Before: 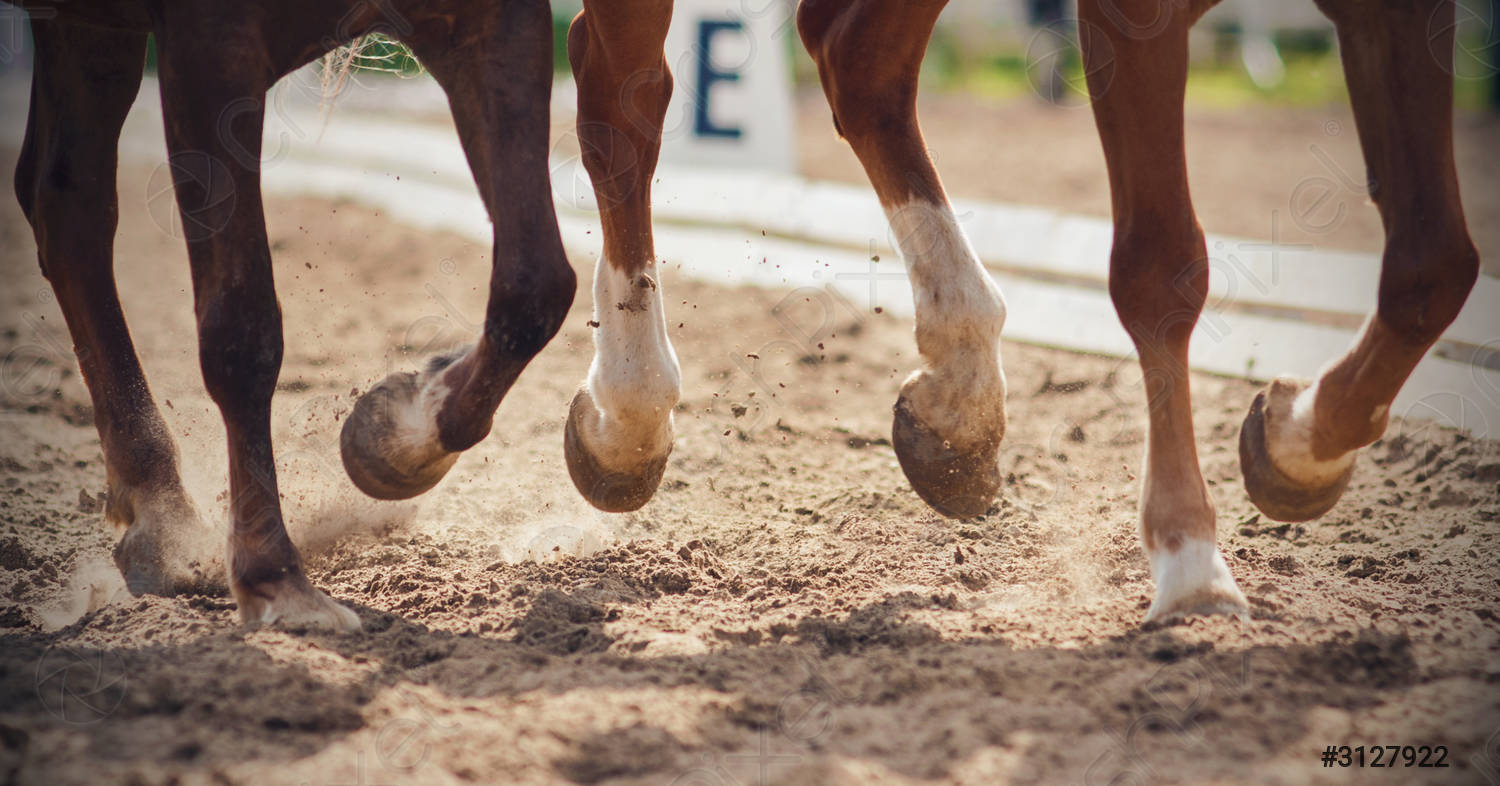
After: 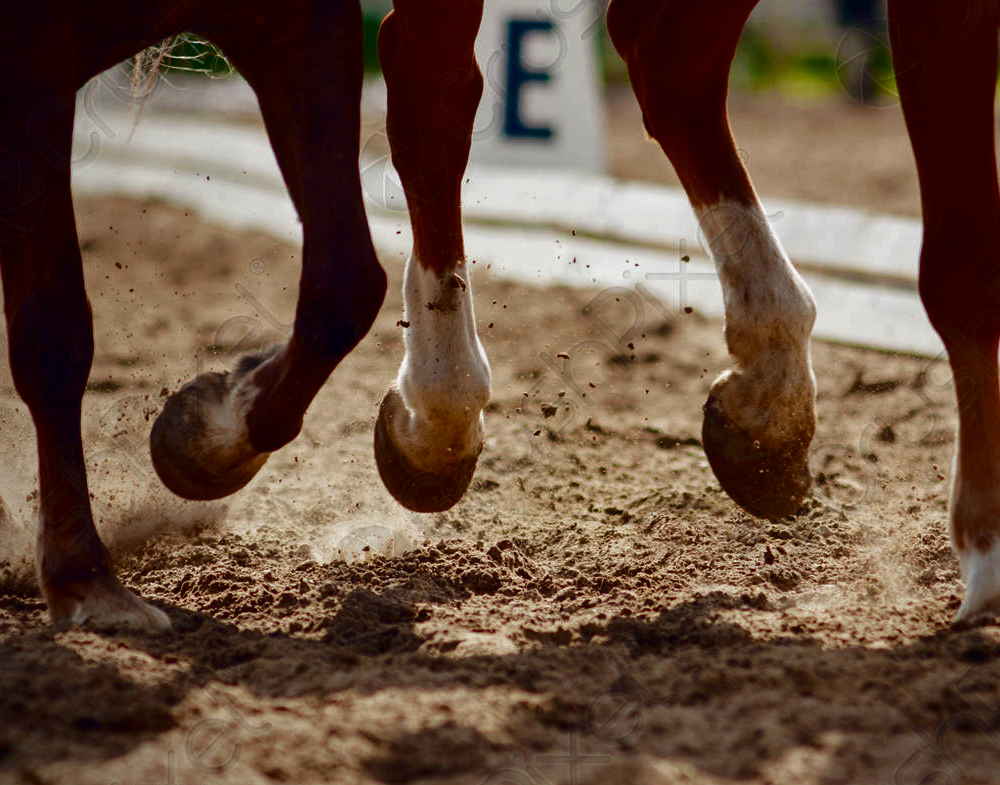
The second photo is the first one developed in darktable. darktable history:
contrast brightness saturation: contrast 0.086, brightness -0.578, saturation 0.172
crop and rotate: left 12.706%, right 20.593%
